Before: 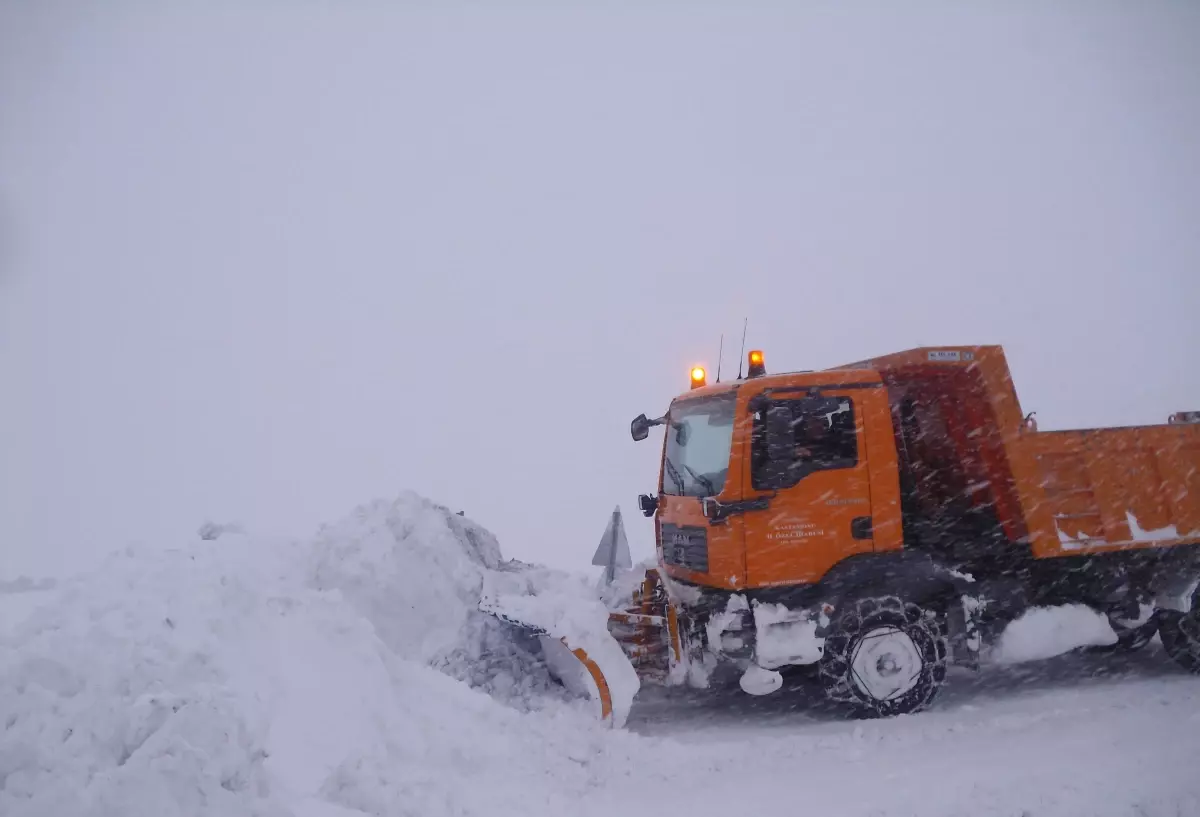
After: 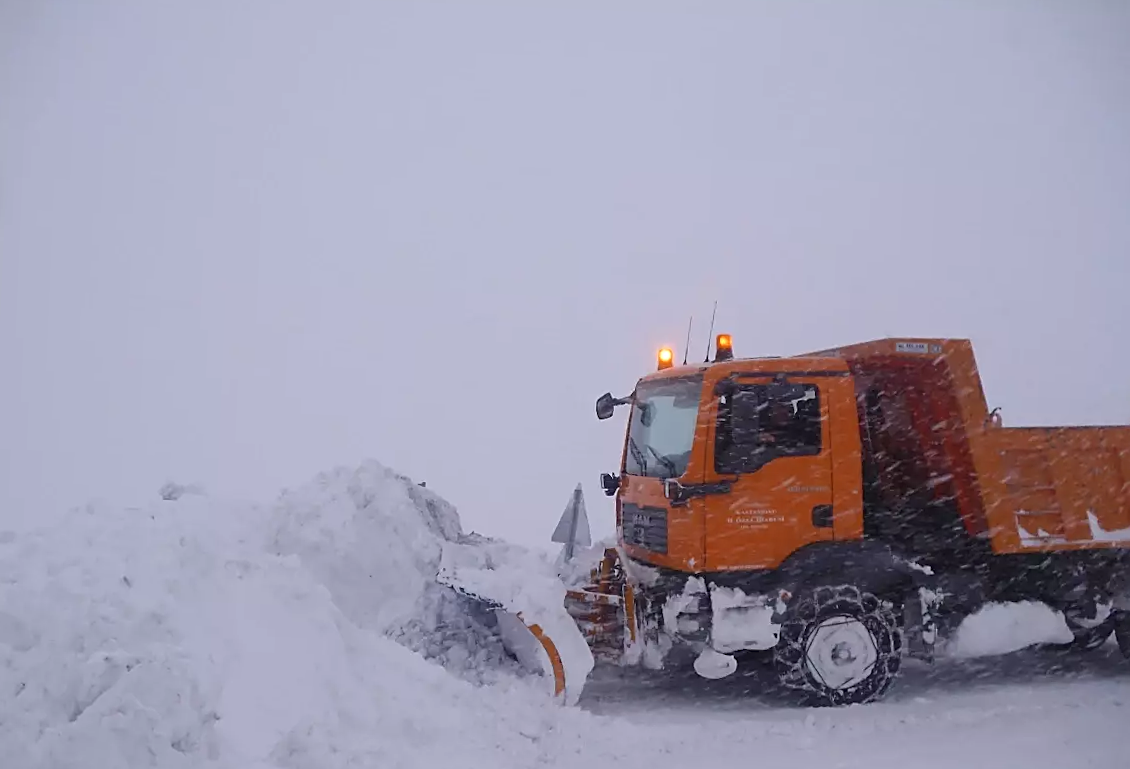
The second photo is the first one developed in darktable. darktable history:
sharpen: on, module defaults
crop and rotate: angle -2.44°
color zones: curves: ch2 [(0, 0.5) (0.143, 0.5) (0.286, 0.416) (0.429, 0.5) (0.571, 0.5) (0.714, 0.5) (0.857, 0.5) (1, 0.5)]
